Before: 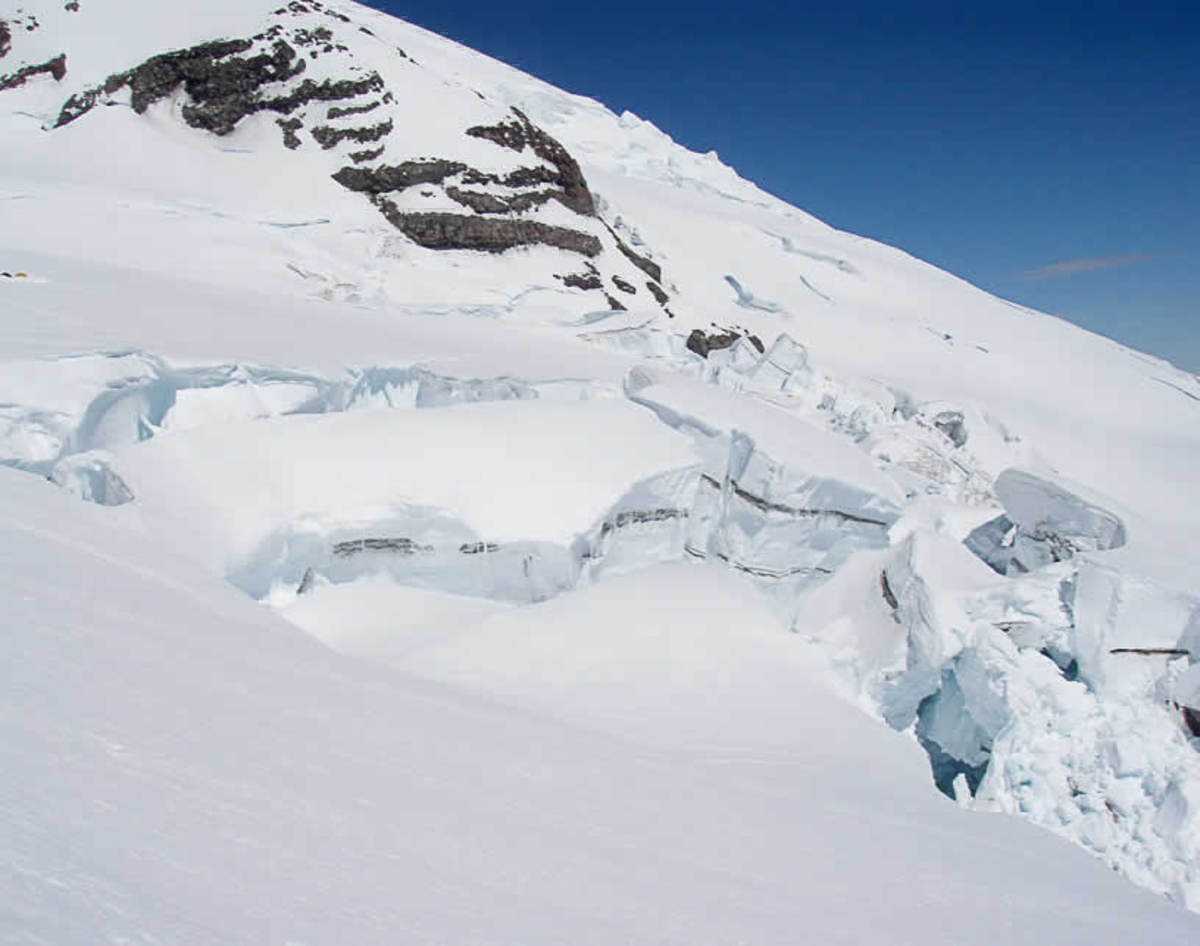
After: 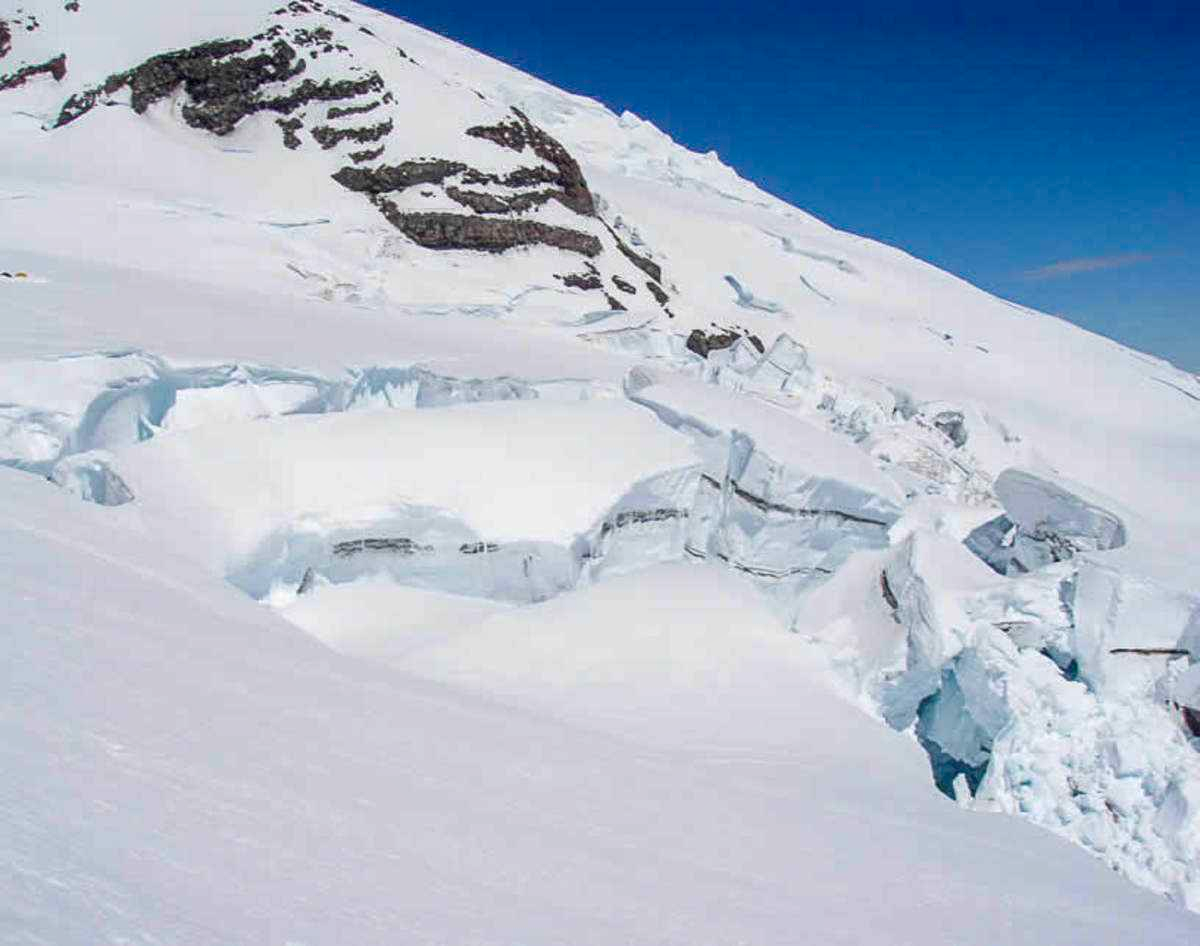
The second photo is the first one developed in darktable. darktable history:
color balance rgb: perceptual saturation grading › global saturation 30%, global vibrance 20%
local contrast: on, module defaults
